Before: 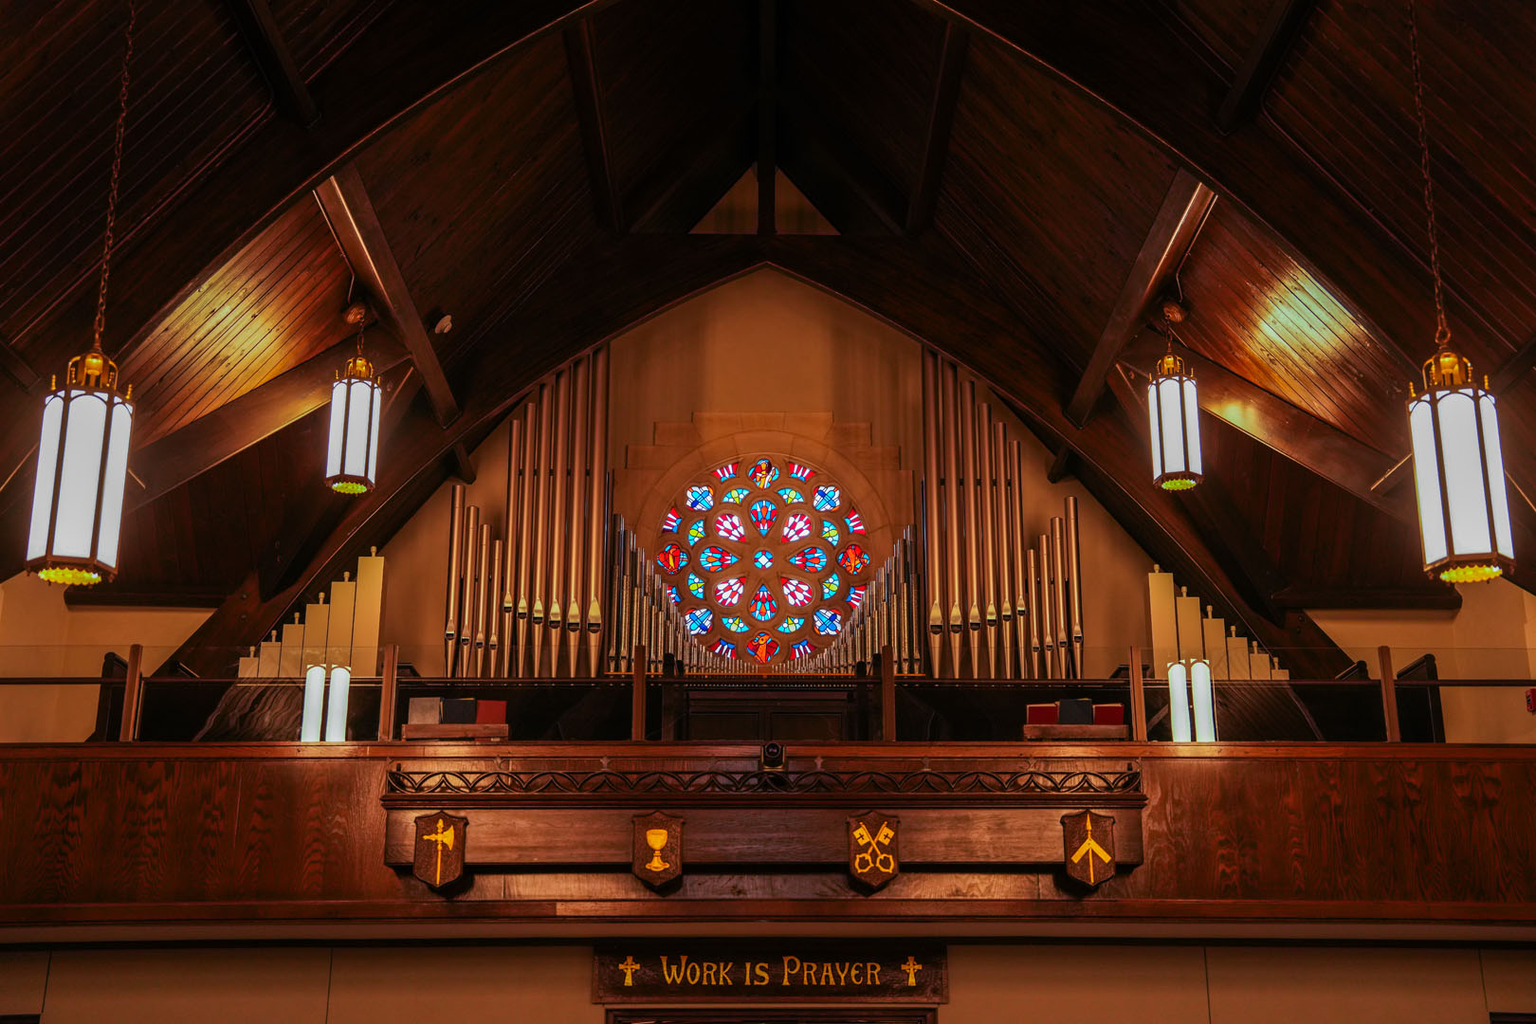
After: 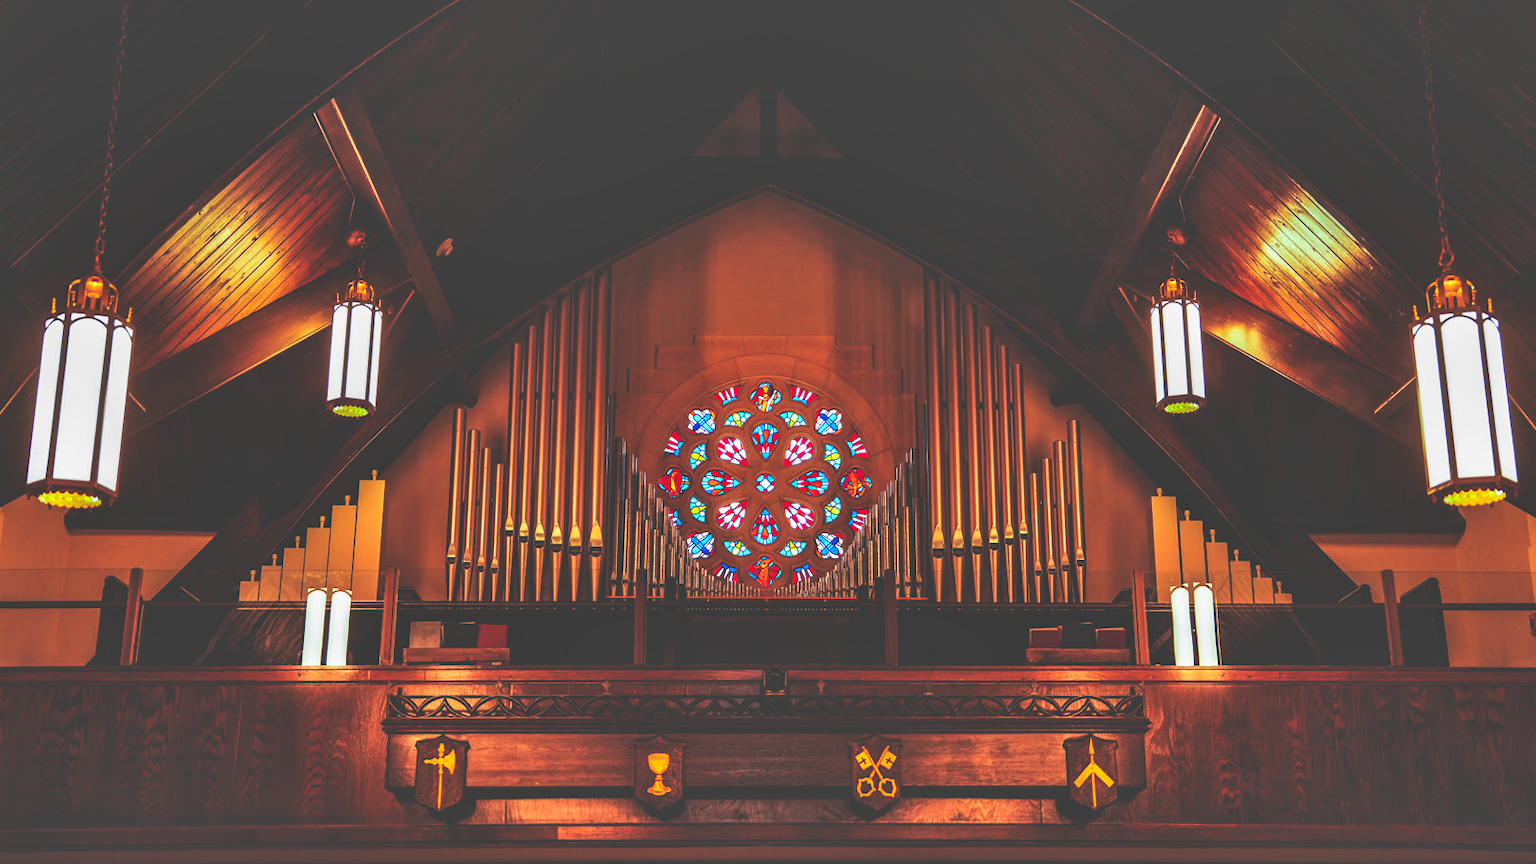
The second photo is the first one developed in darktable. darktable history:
crop: top 7.625%, bottom 8.027%
base curve: curves: ch0 [(0, 0.036) (0.007, 0.037) (0.604, 0.887) (1, 1)], preserve colors none
shadows and highlights: shadows 49, highlights -41, soften with gaussian
